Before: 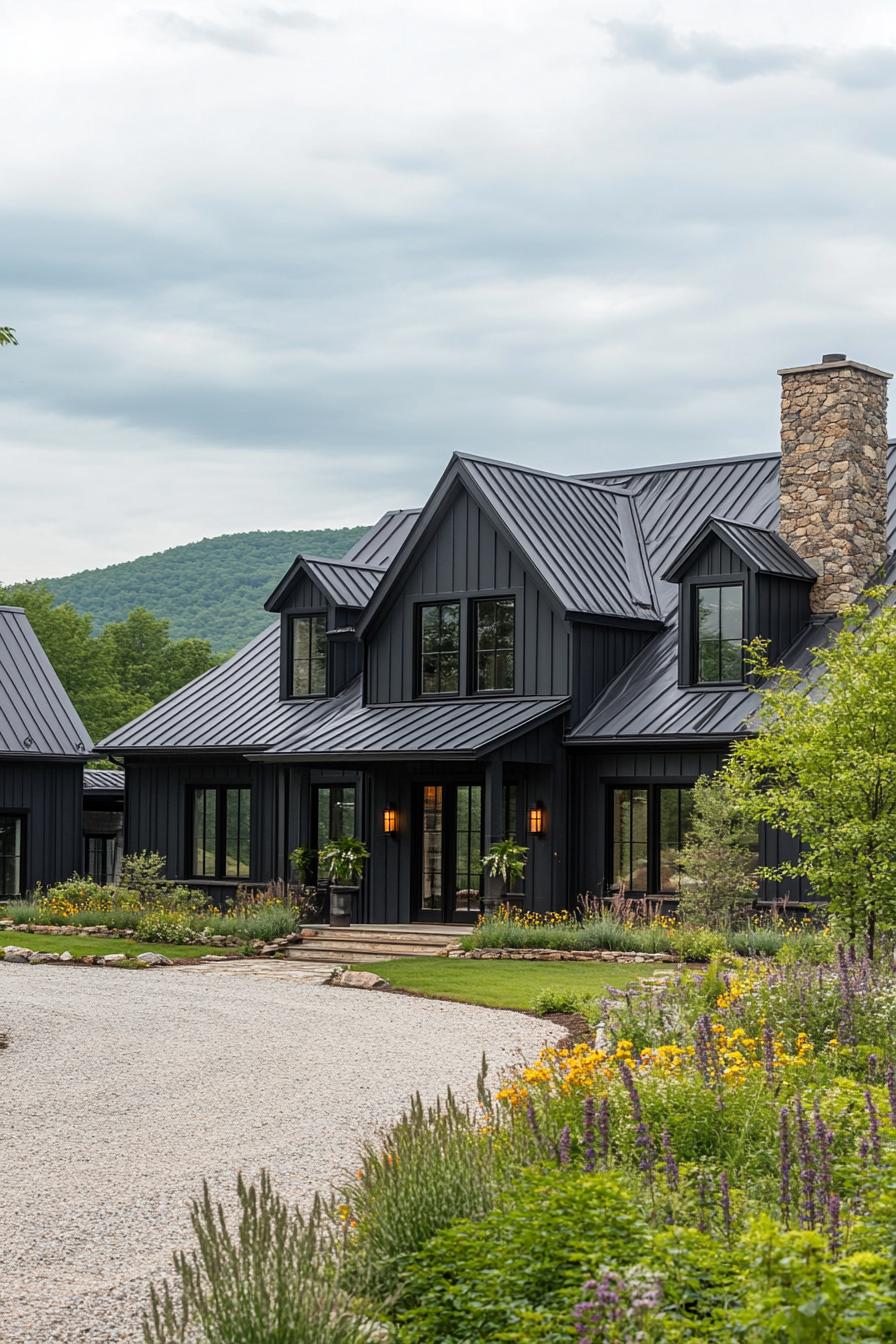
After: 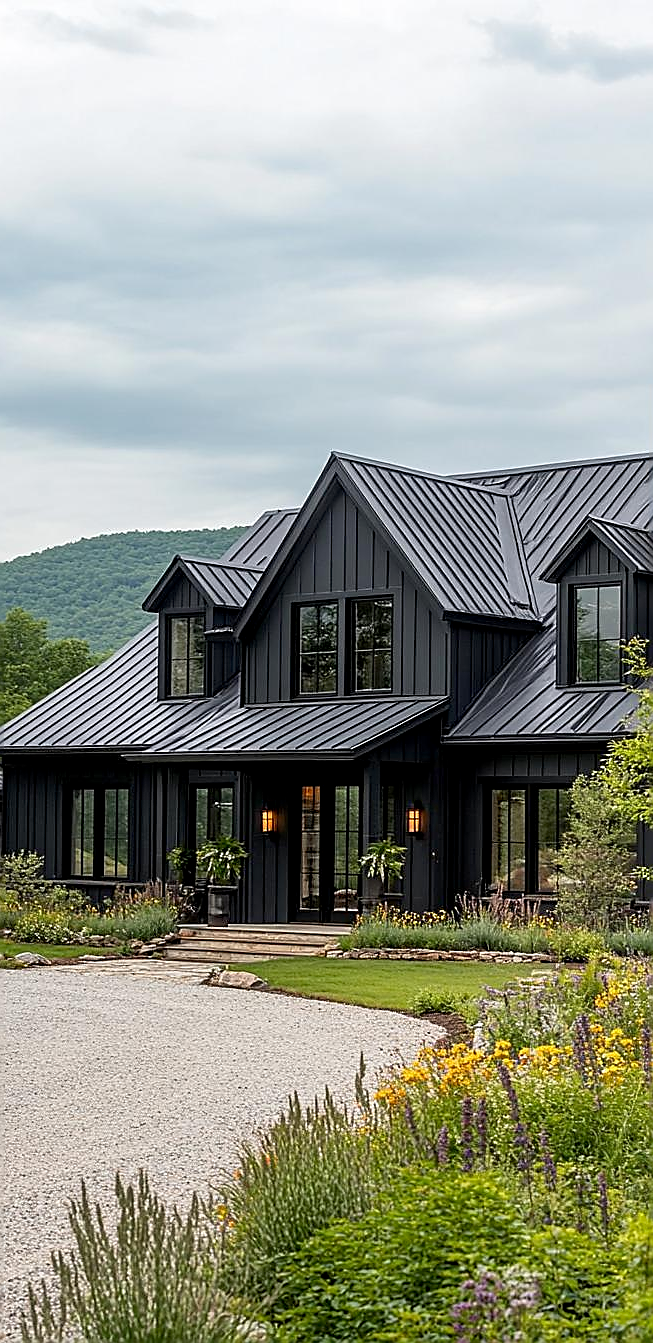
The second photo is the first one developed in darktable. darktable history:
exposure: black level correction 0.005, exposure 0.003 EV, compensate exposure bias true, compensate highlight preservation false
sharpen: radius 1.408, amount 1.266, threshold 0.711
crop: left 13.71%, top 0%, right 13.326%
